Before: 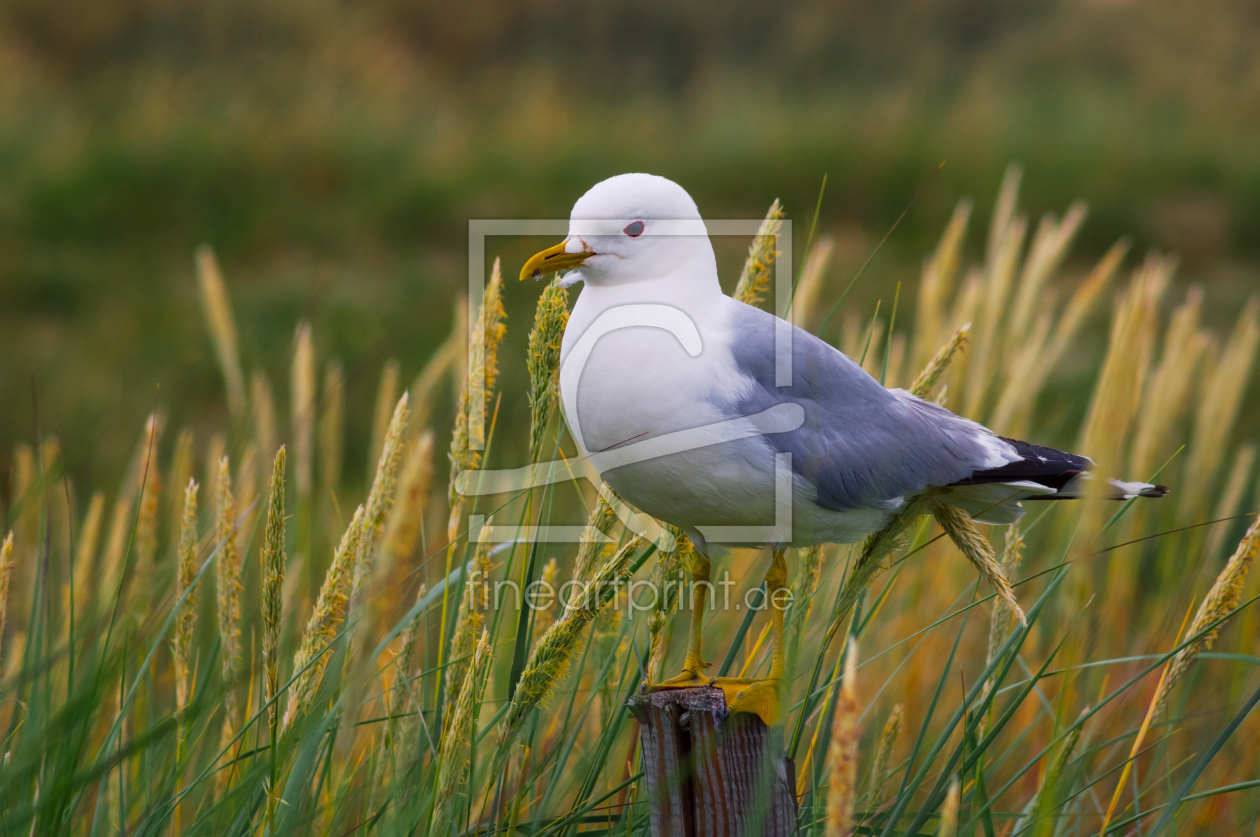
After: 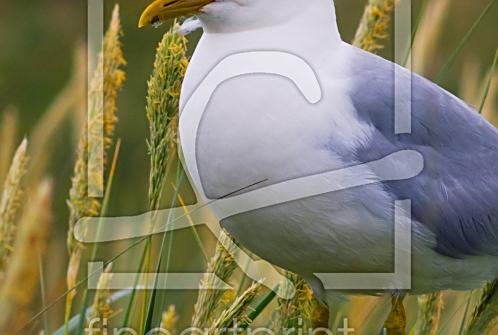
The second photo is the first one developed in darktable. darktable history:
sharpen: on, module defaults
crop: left 30.309%, top 30.231%, right 30.12%, bottom 29.712%
